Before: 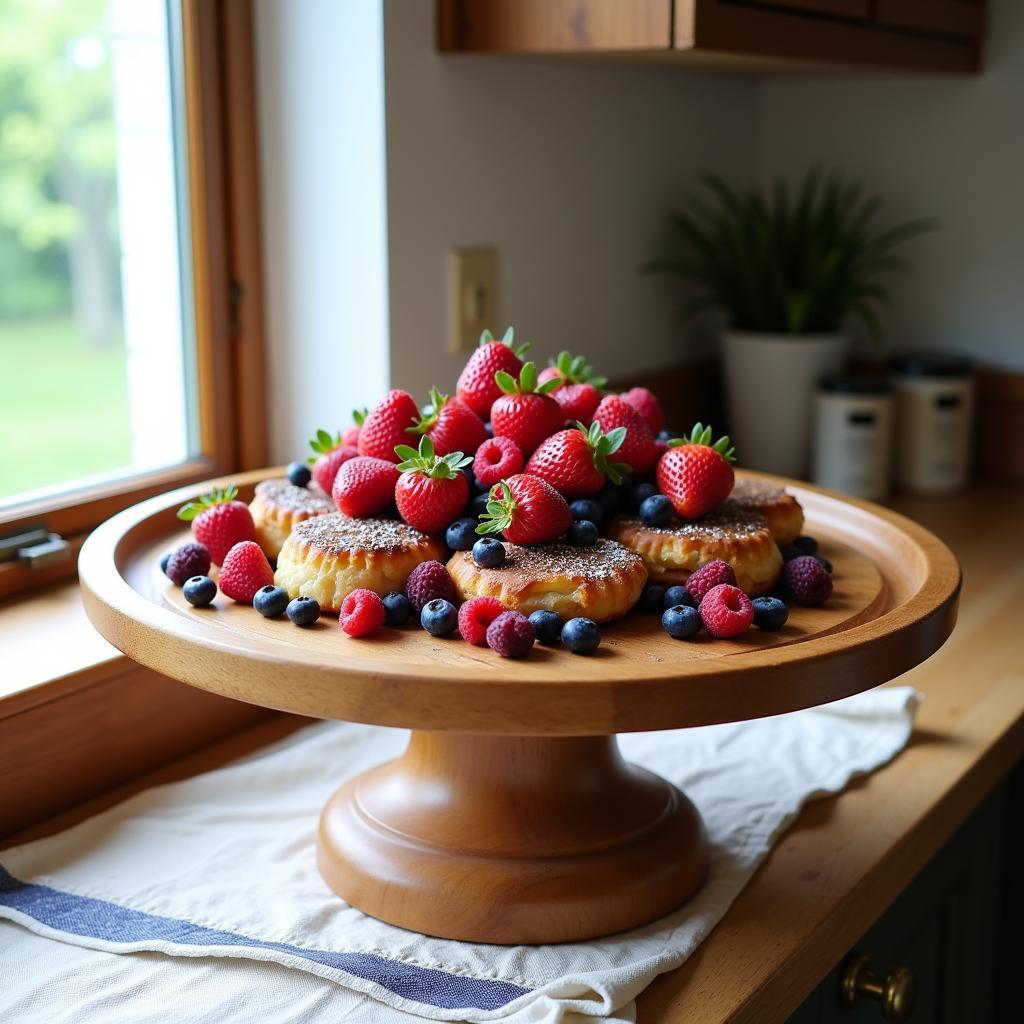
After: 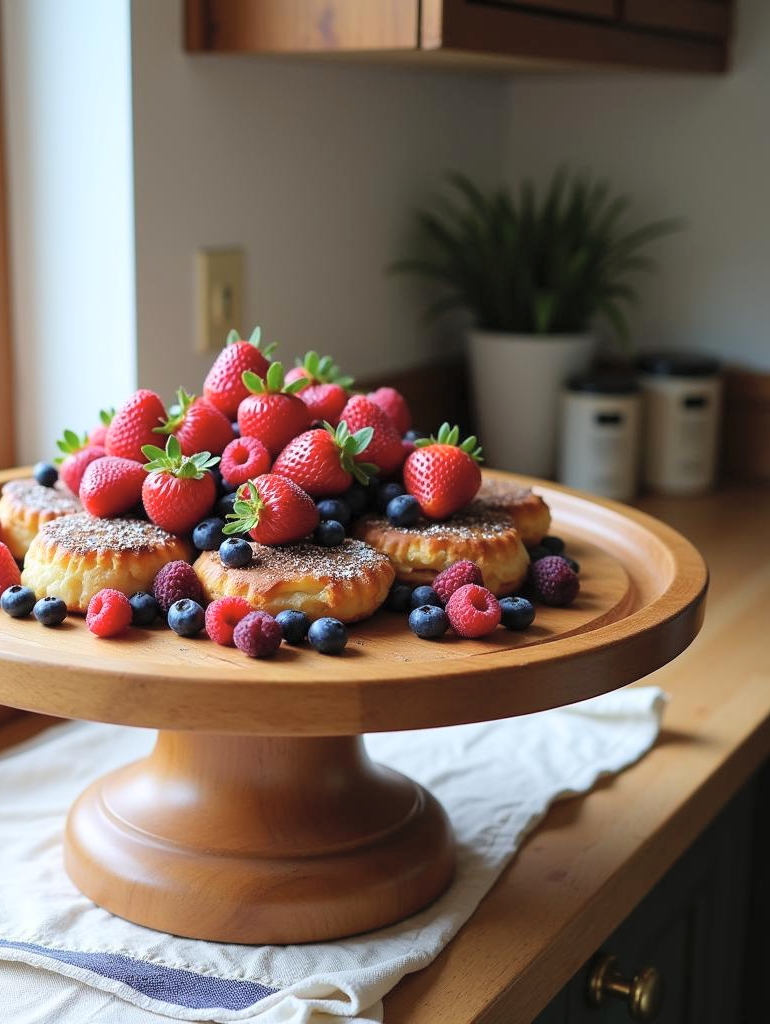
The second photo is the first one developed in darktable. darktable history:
crop and rotate: left 24.771%
contrast brightness saturation: brightness 0.134
